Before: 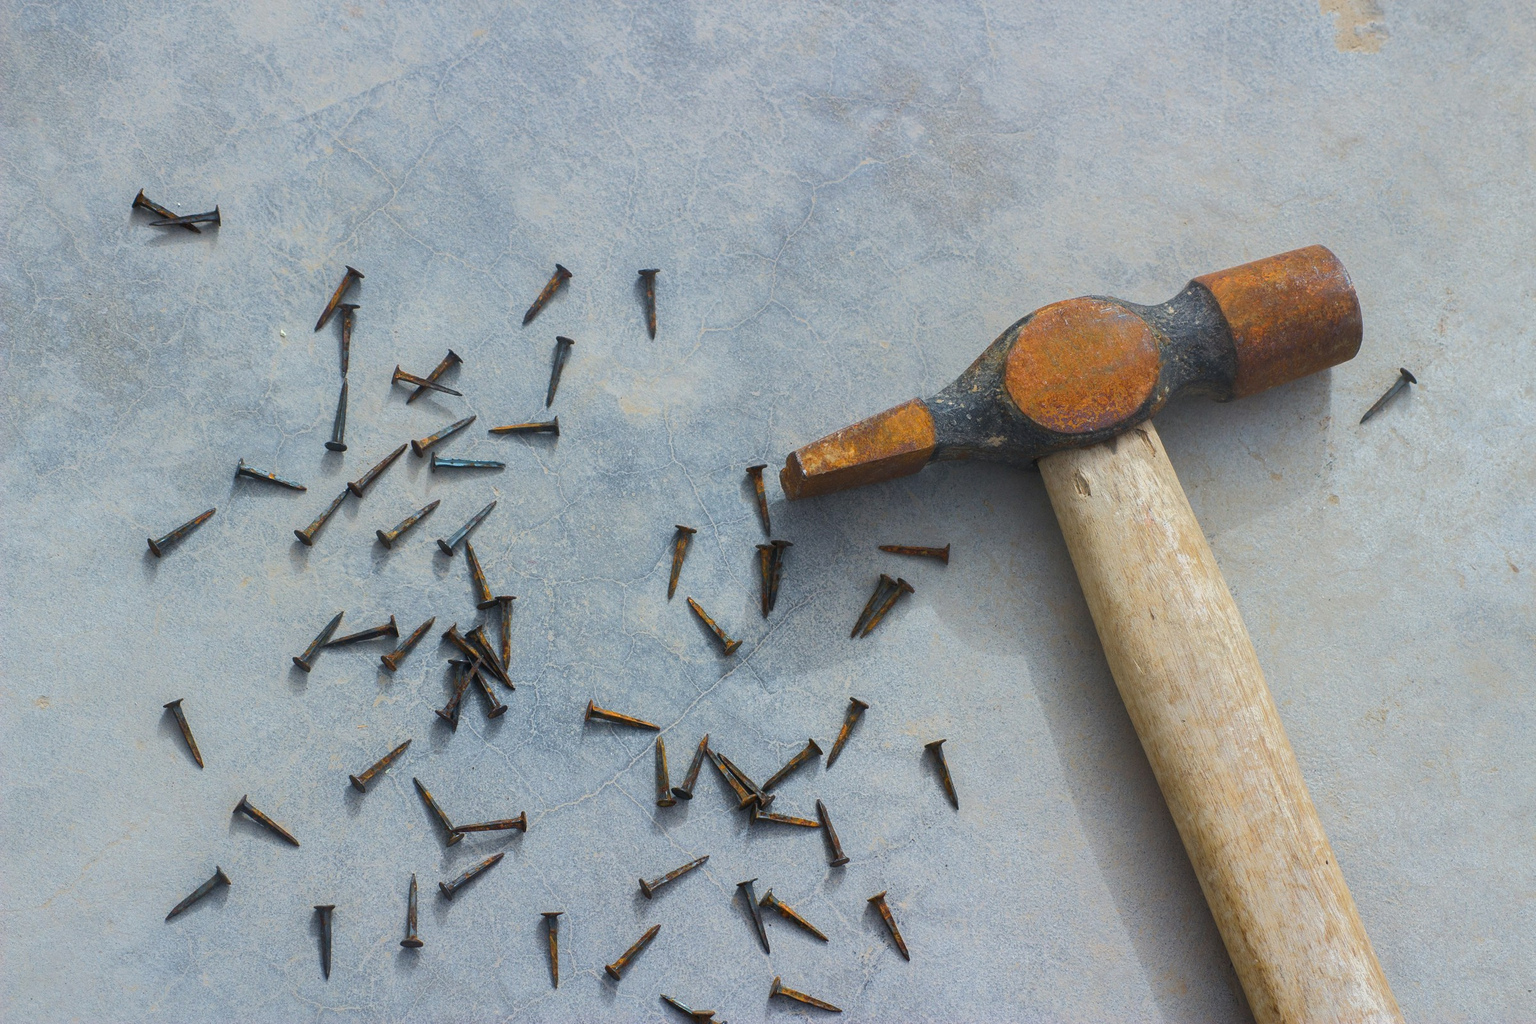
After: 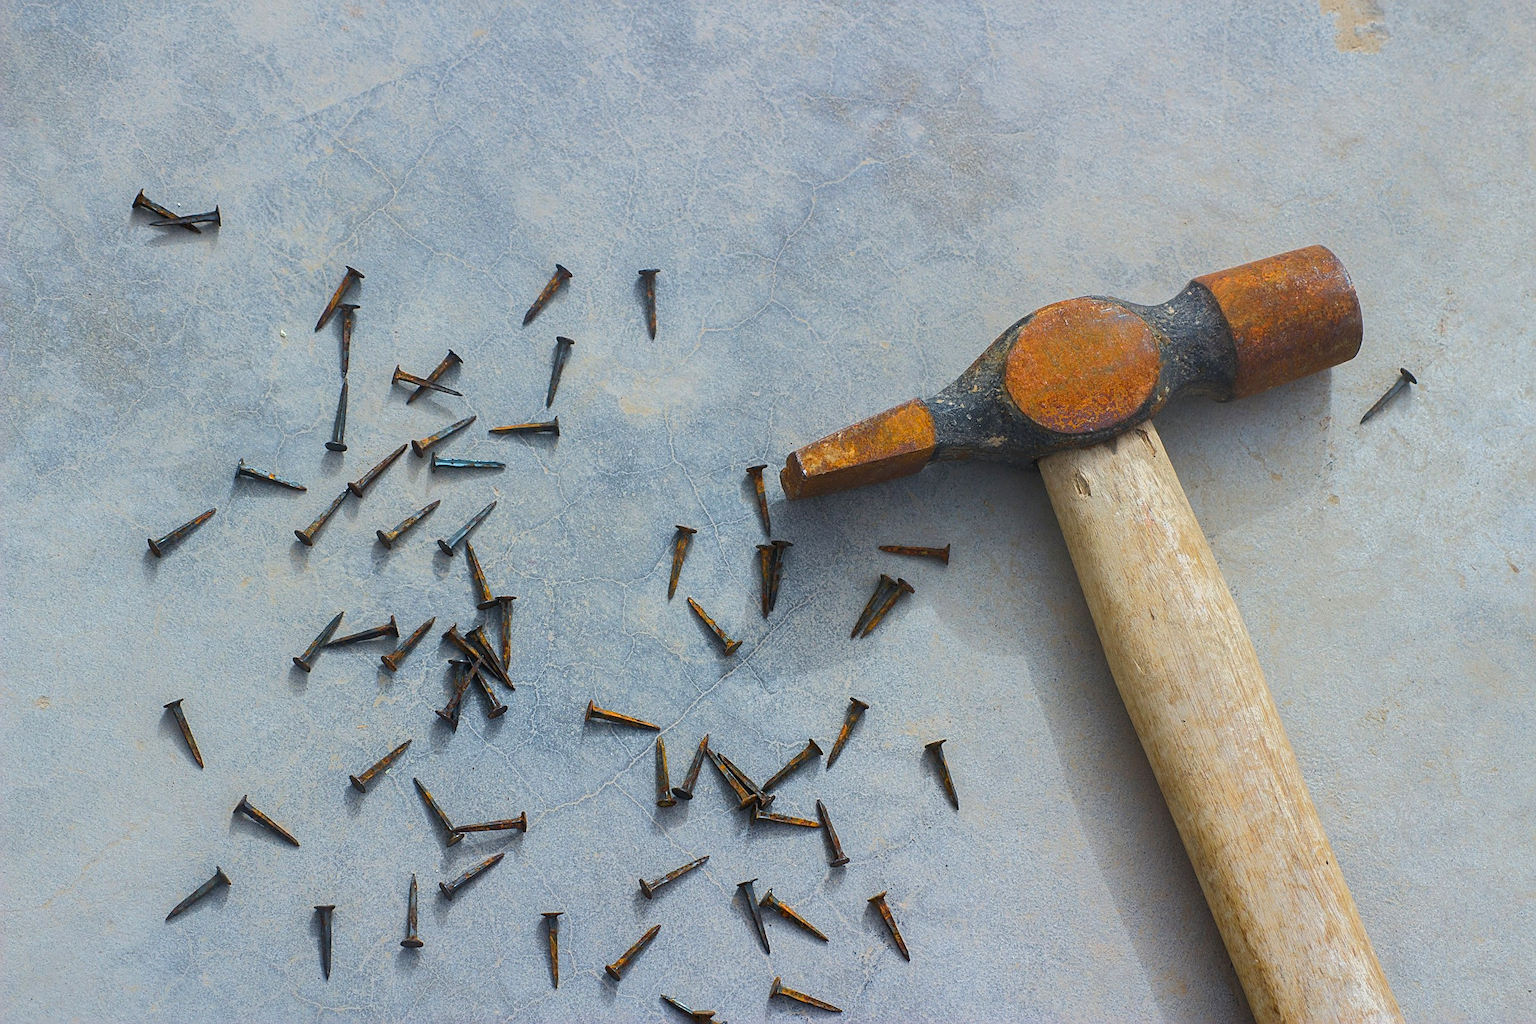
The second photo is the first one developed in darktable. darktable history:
contrast brightness saturation: contrast 0.045, saturation 0.154
sharpen: on, module defaults
